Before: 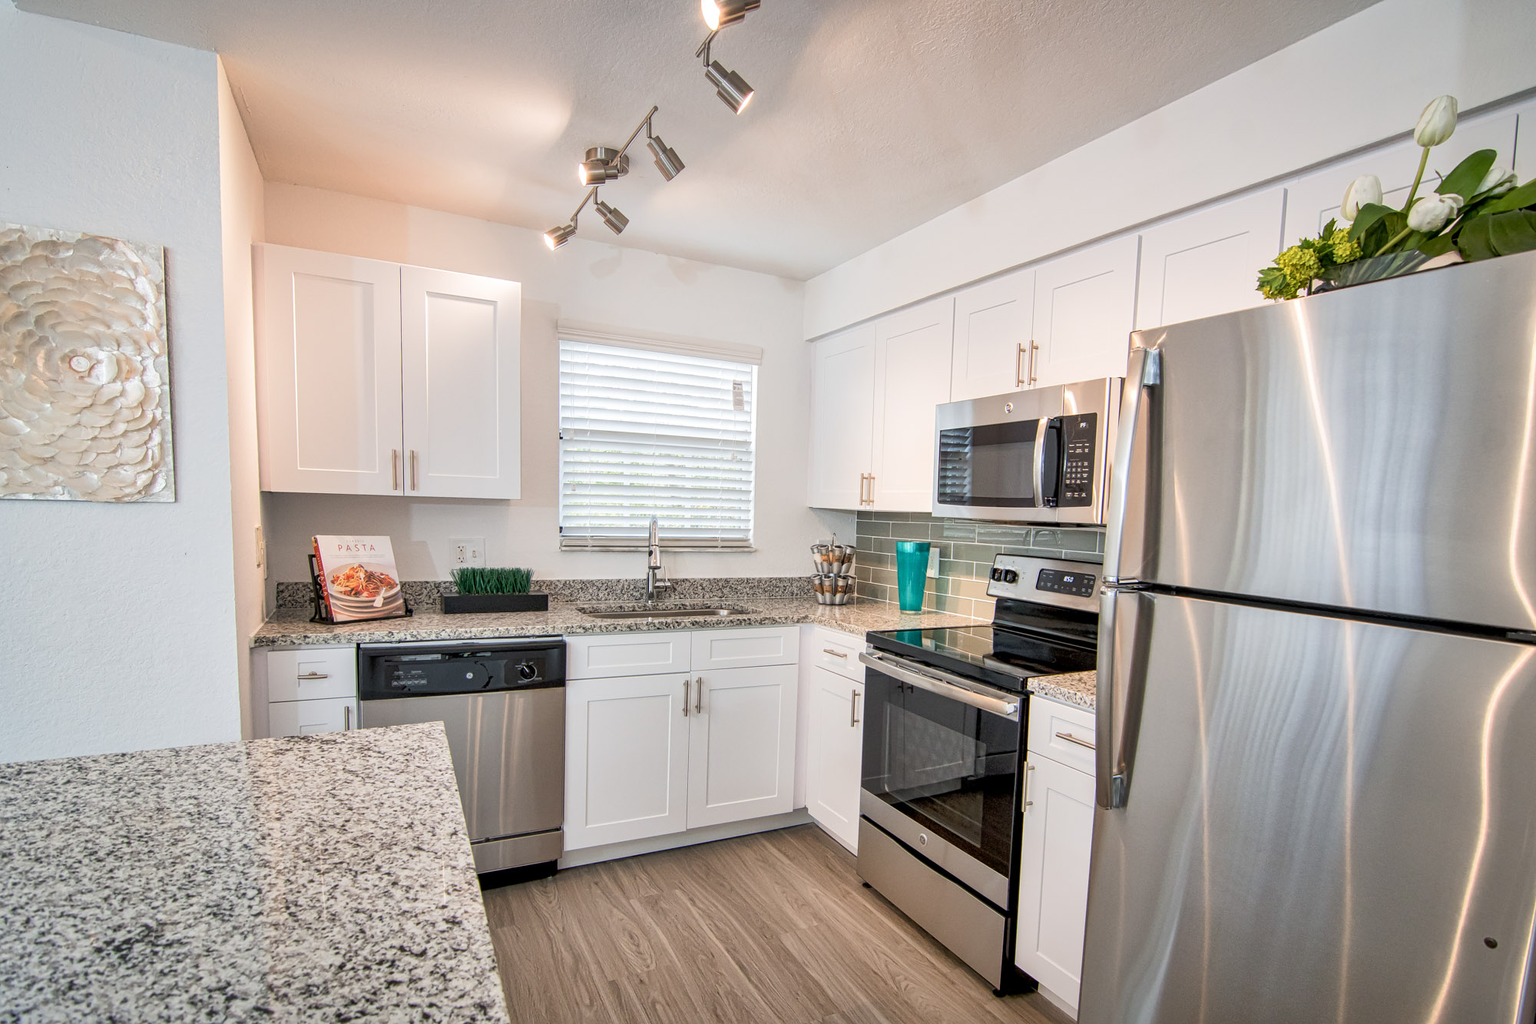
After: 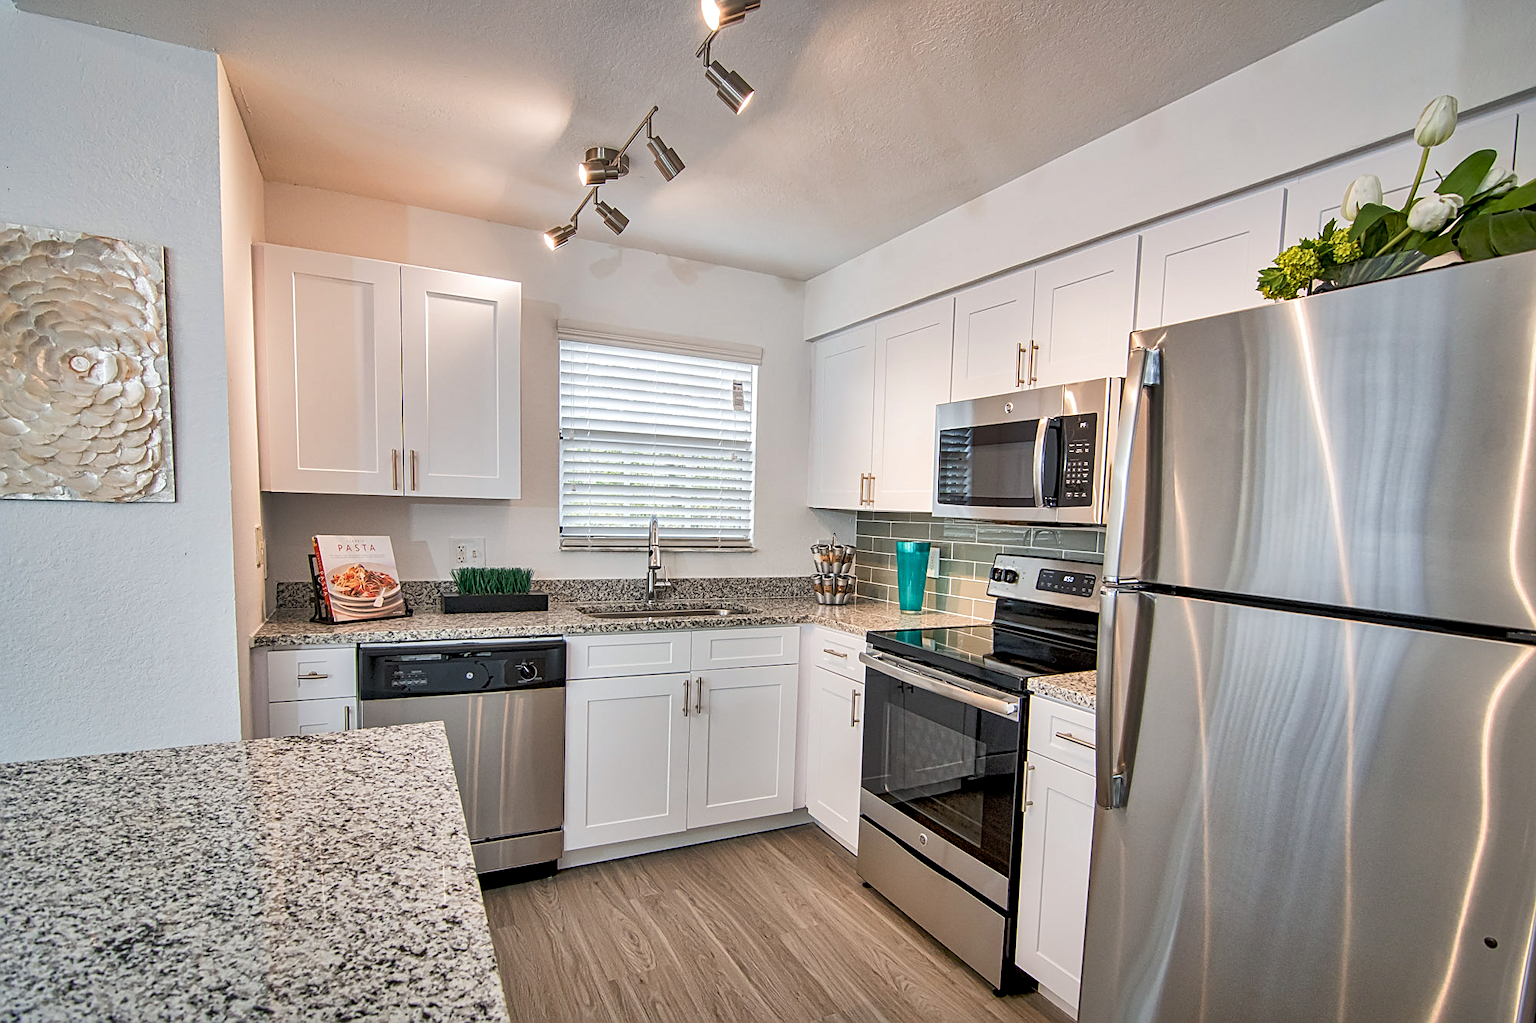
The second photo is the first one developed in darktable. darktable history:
sharpen: on, module defaults
haze removal: strength 0.124, distance 0.247, compatibility mode true, adaptive false
shadows and highlights: shadows 24.86, highlights -47.91, shadows color adjustment 98.02%, highlights color adjustment 59.37%, soften with gaussian
